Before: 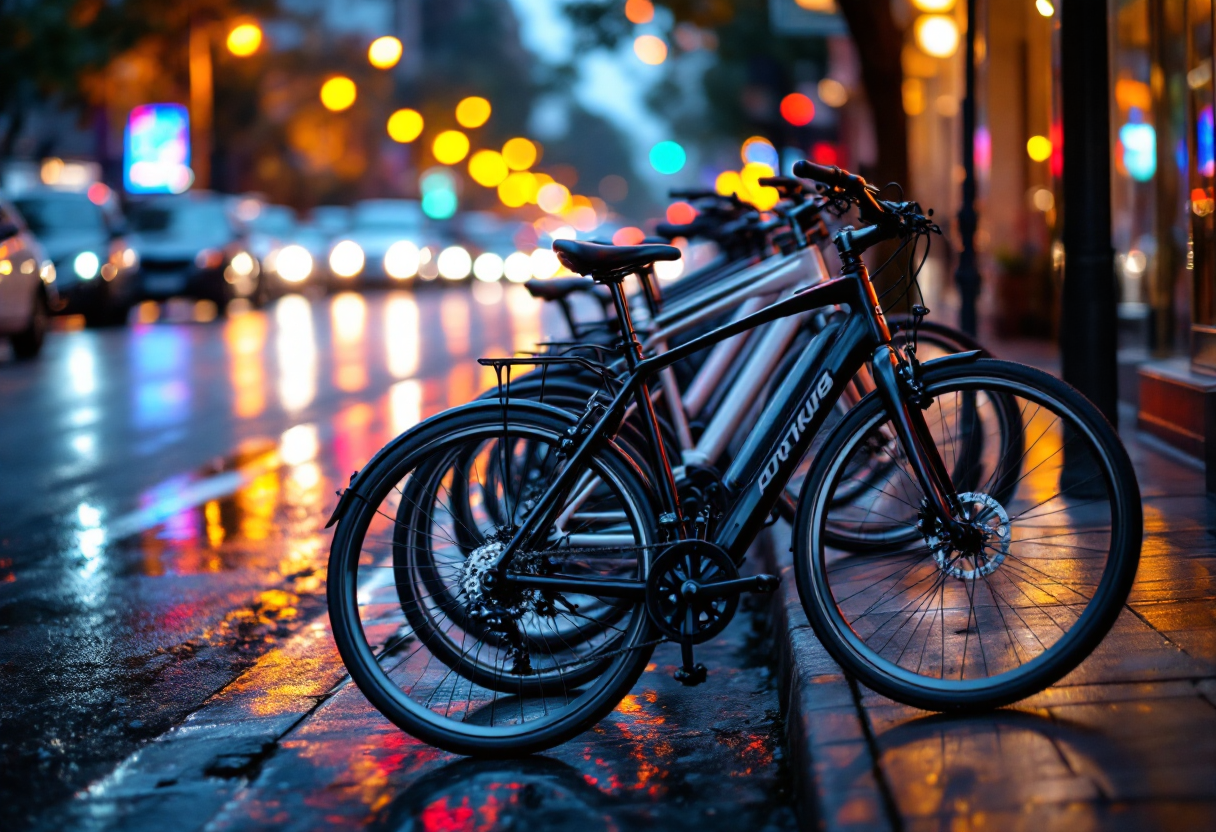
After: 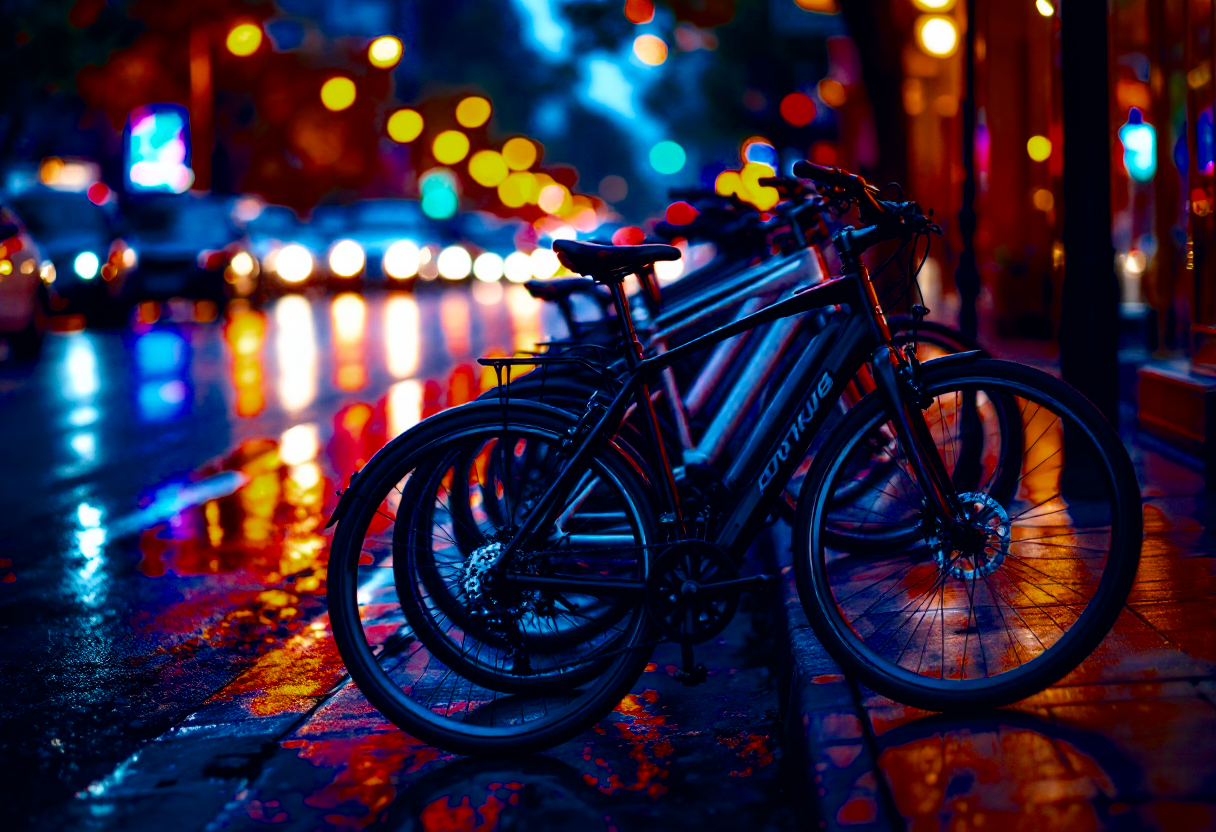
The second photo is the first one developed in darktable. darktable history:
color balance rgb: global offset › chroma 0.063%, global offset › hue 253.86°, perceptual saturation grading › global saturation 36.328%, perceptual saturation grading › shadows 34.499%, global vibrance 10.135%, saturation formula JzAzBz (2021)
contrast brightness saturation: contrast 0.119, brightness -0.119, saturation 0.203
